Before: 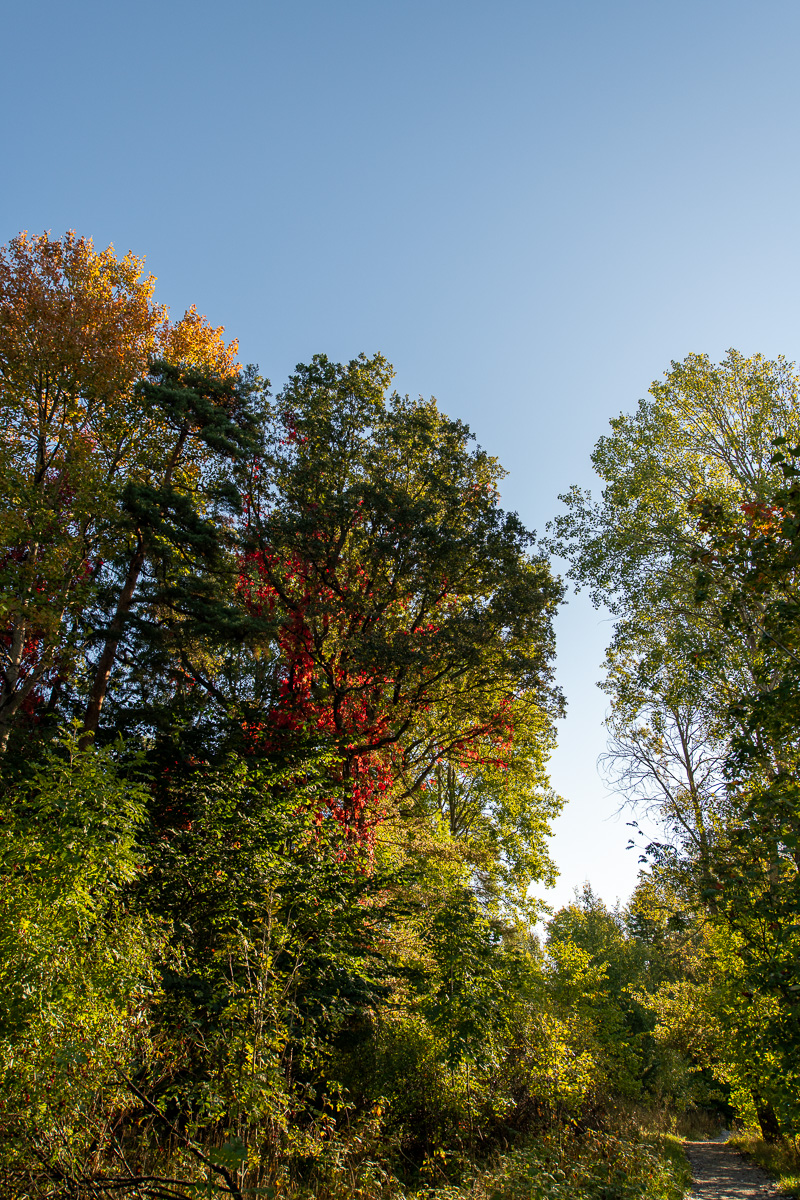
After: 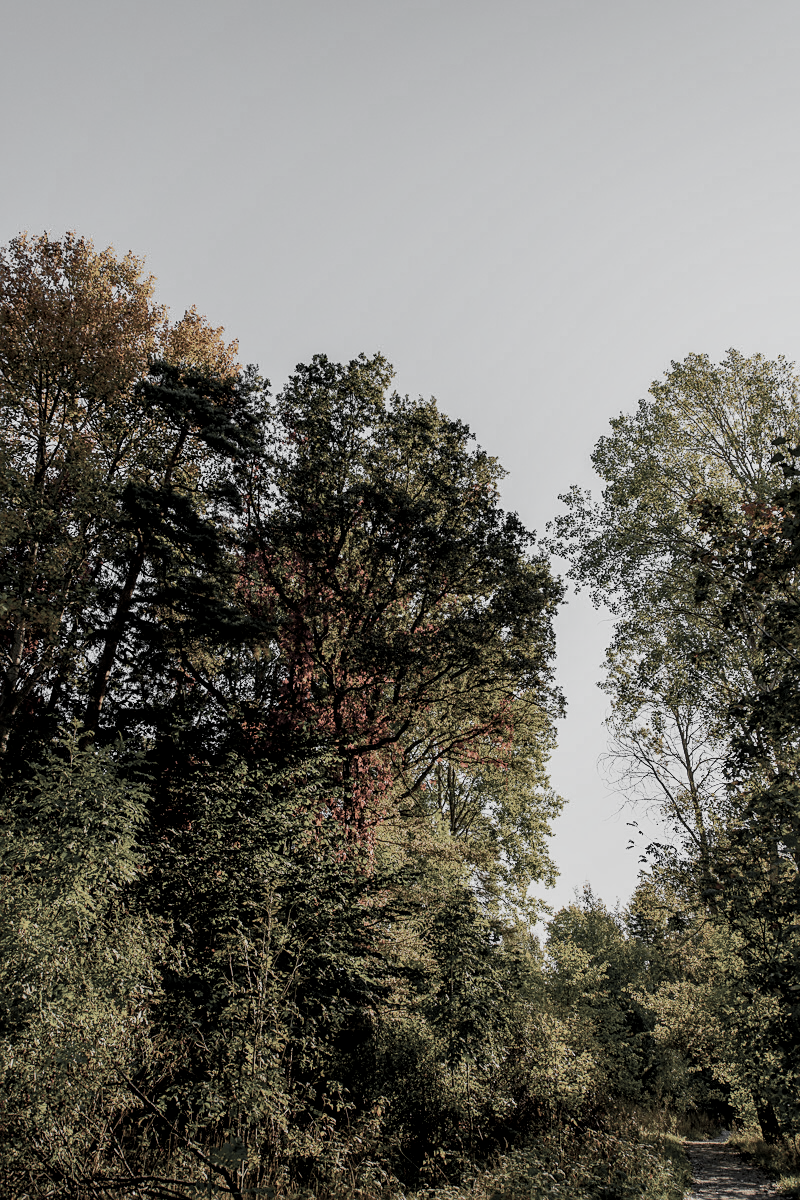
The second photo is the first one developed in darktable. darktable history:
sharpen: on, module defaults
contrast equalizer: octaves 7, y [[0.502, 0.505, 0.512, 0.529, 0.564, 0.588], [0.5 ×6], [0.502, 0.505, 0.512, 0.529, 0.564, 0.588], [0, 0.001, 0.001, 0.004, 0.008, 0.011], [0, 0.001, 0.001, 0.004, 0.008, 0.011]], mix -1
color balance rgb: perceptual saturation grading › global saturation 20%, perceptual saturation grading › highlights -25%, perceptual saturation grading › shadows 25%
color zones: curves: ch0 [(0, 0.613) (0.01, 0.613) (0.245, 0.448) (0.498, 0.529) (0.642, 0.665) (0.879, 0.777) (0.99, 0.613)]; ch1 [(0, 0.035) (0.121, 0.189) (0.259, 0.197) (0.415, 0.061) (0.589, 0.022) (0.732, 0.022) (0.857, 0.026) (0.991, 0.053)]
local contrast: detail 130%
filmic rgb: black relative exposure -7.65 EV, white relative exposure 4.56 EV, hardness 3.61, color science v6 (2022)
